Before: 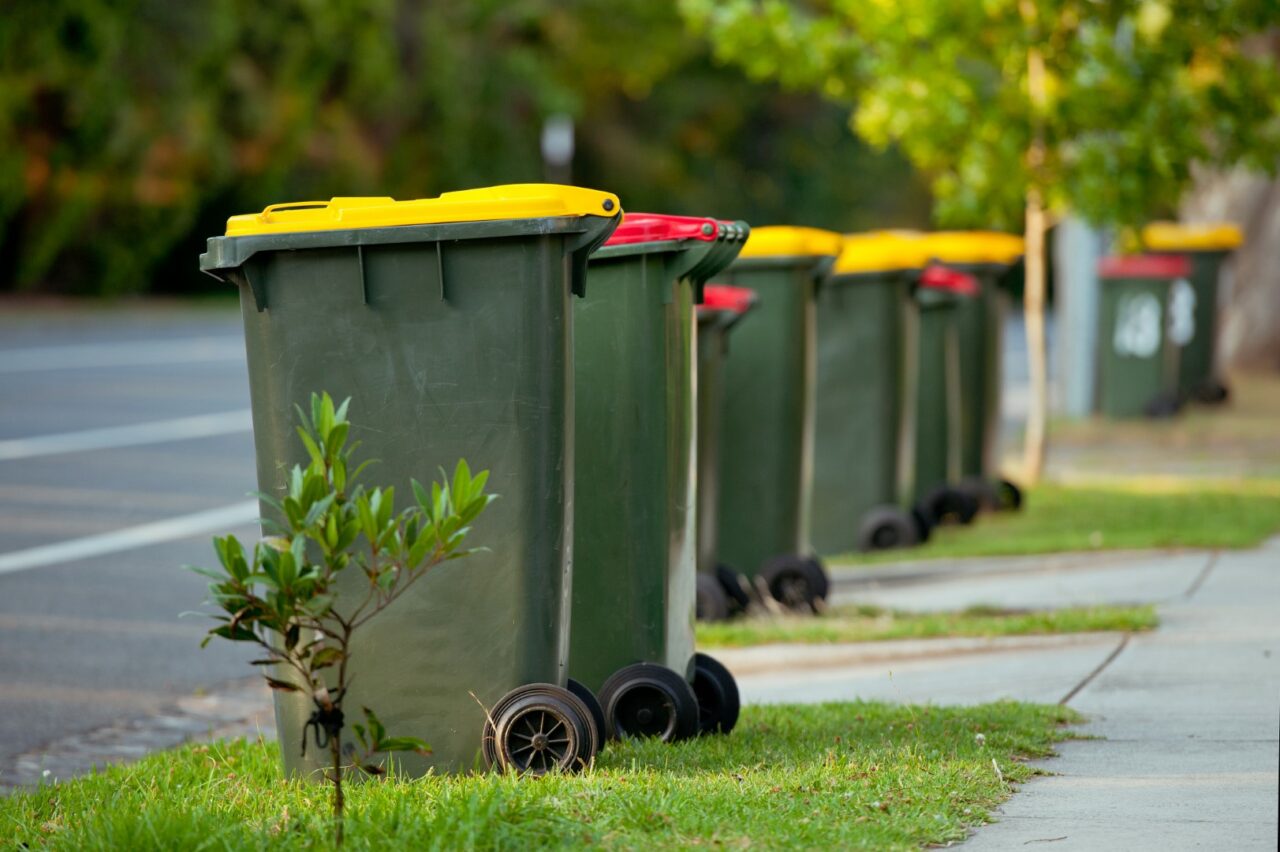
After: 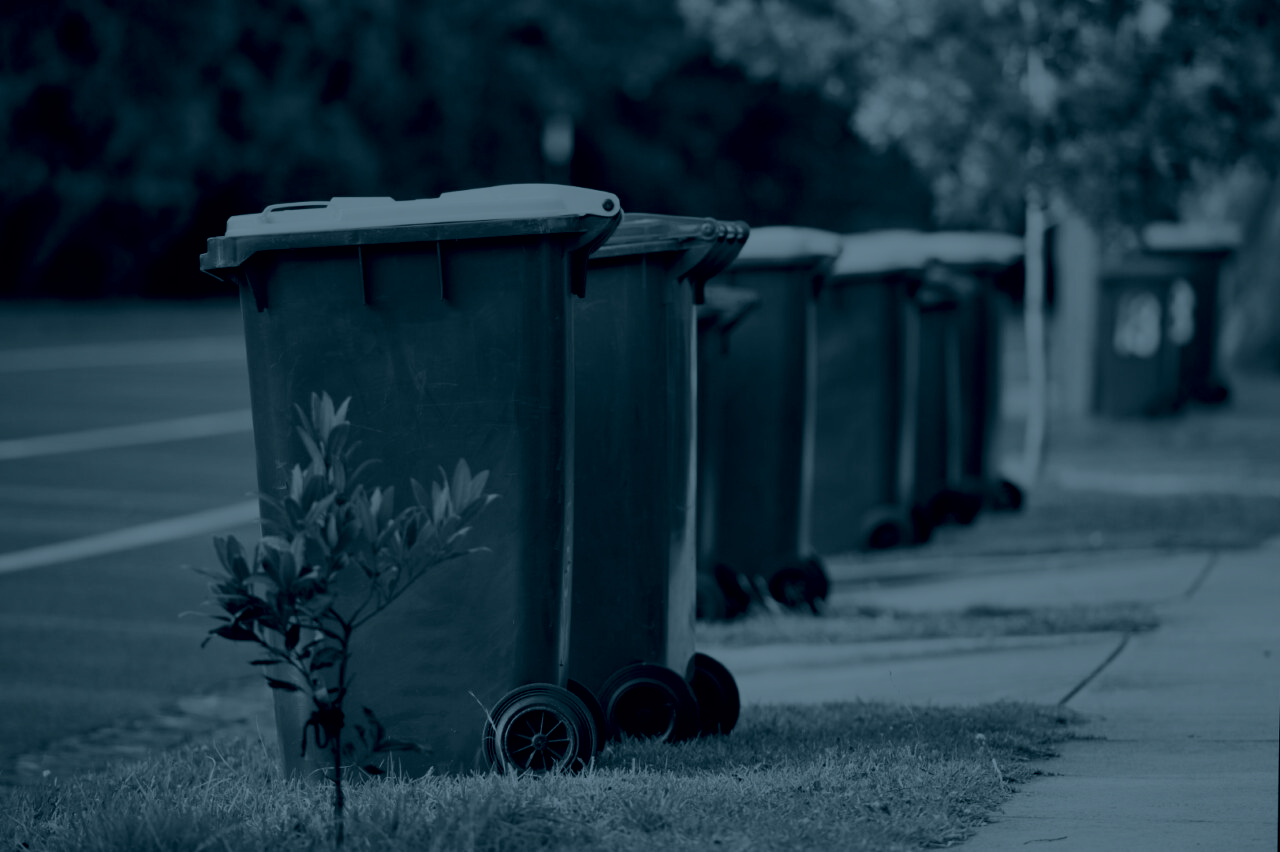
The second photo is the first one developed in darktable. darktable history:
tone curve: curves: ch0 [(0, 0) (0.059, 0.027) (0.178, 0.105) (0.292, 0.233) (0.485, 0.472) (0.837, 0.887) (1, 0.983)]; ch1 [(0, 0) (0.23, 0.166) (0.34, 0.298) (0.371, 0.334) (0.435, 0.413) (0.477, 0.469) (0.499, 0.498) (0.534, 0.551) (0.56, 0.585) (0.754, 0.801) (1, 1)]; ch2 [(0, 0) (0.431, 0.414) (0.498, 0.503) (0.524, 0.531) (0.568, 0.567) (0.6, 0.597) (0.65, 0.651) (0.752, 0.764) (1, 1)], color space Lab, independent channels, preserve colors none
colorize: hue 194.4°, saturation 29%, source mix 61.75%, lightness 3.98%, version 1
